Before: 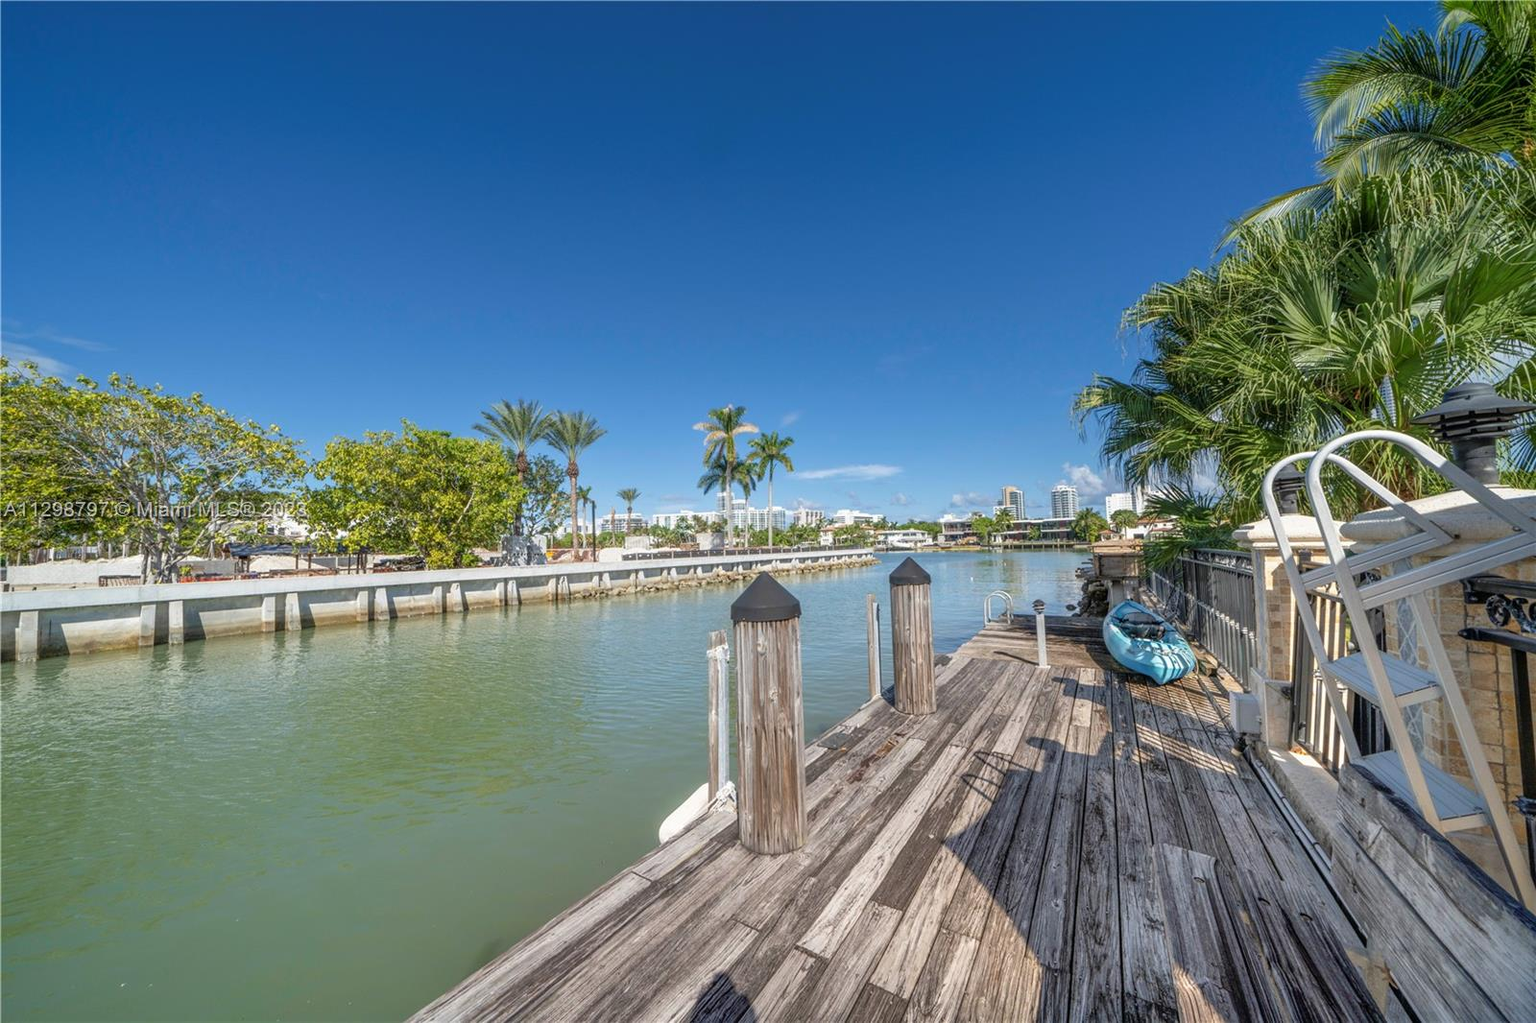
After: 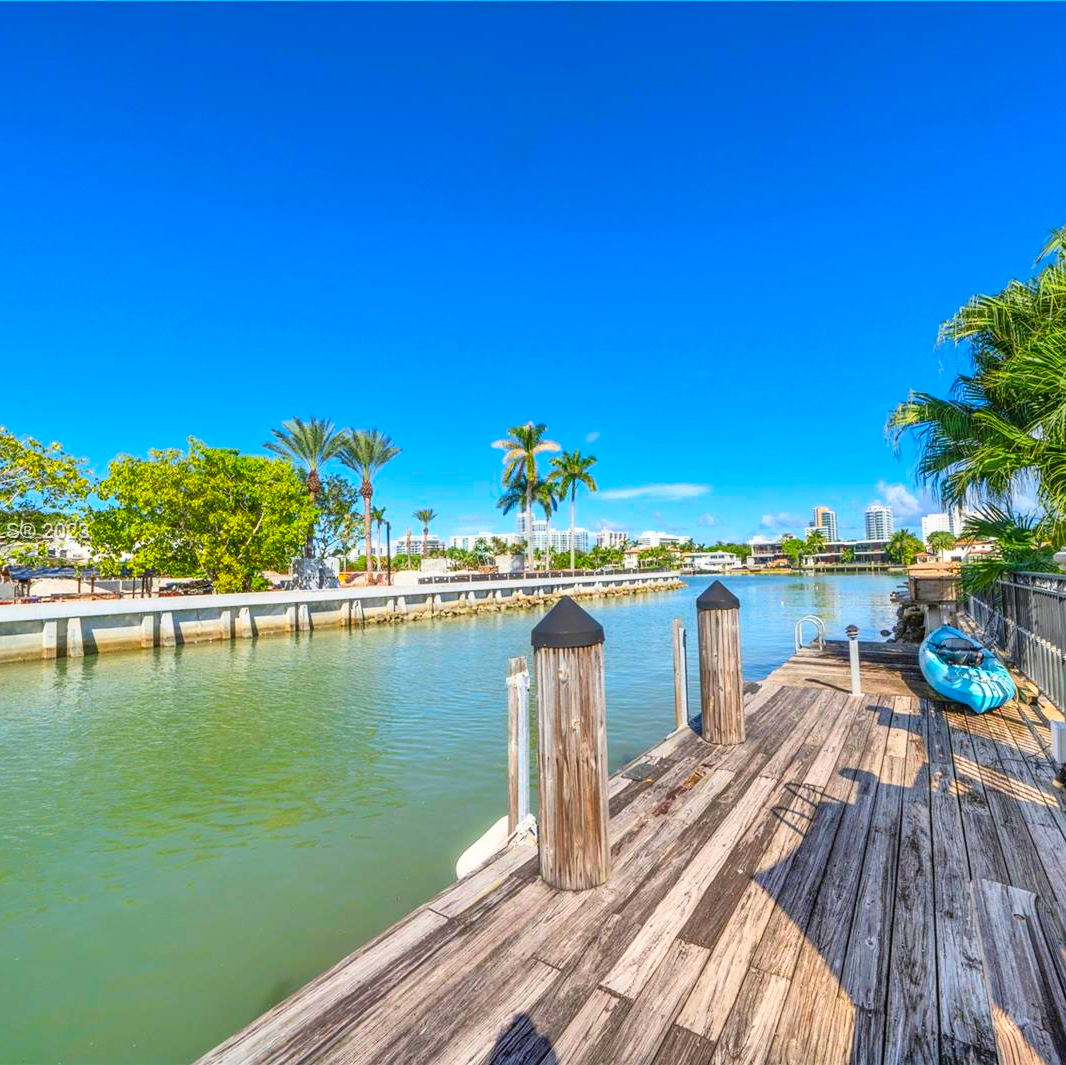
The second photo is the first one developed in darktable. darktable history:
contrast brightness saturation: contrast 0.2, brightness 0.2, saturation 0.8
local contrast: mode bilateral grid, contrast 20, coarseness 50, detail 102%, midtone range 0.2
shadows and highlights: shadows 60, soften with gaussian
crop and rotate: left 14.436%, right 18.898%
